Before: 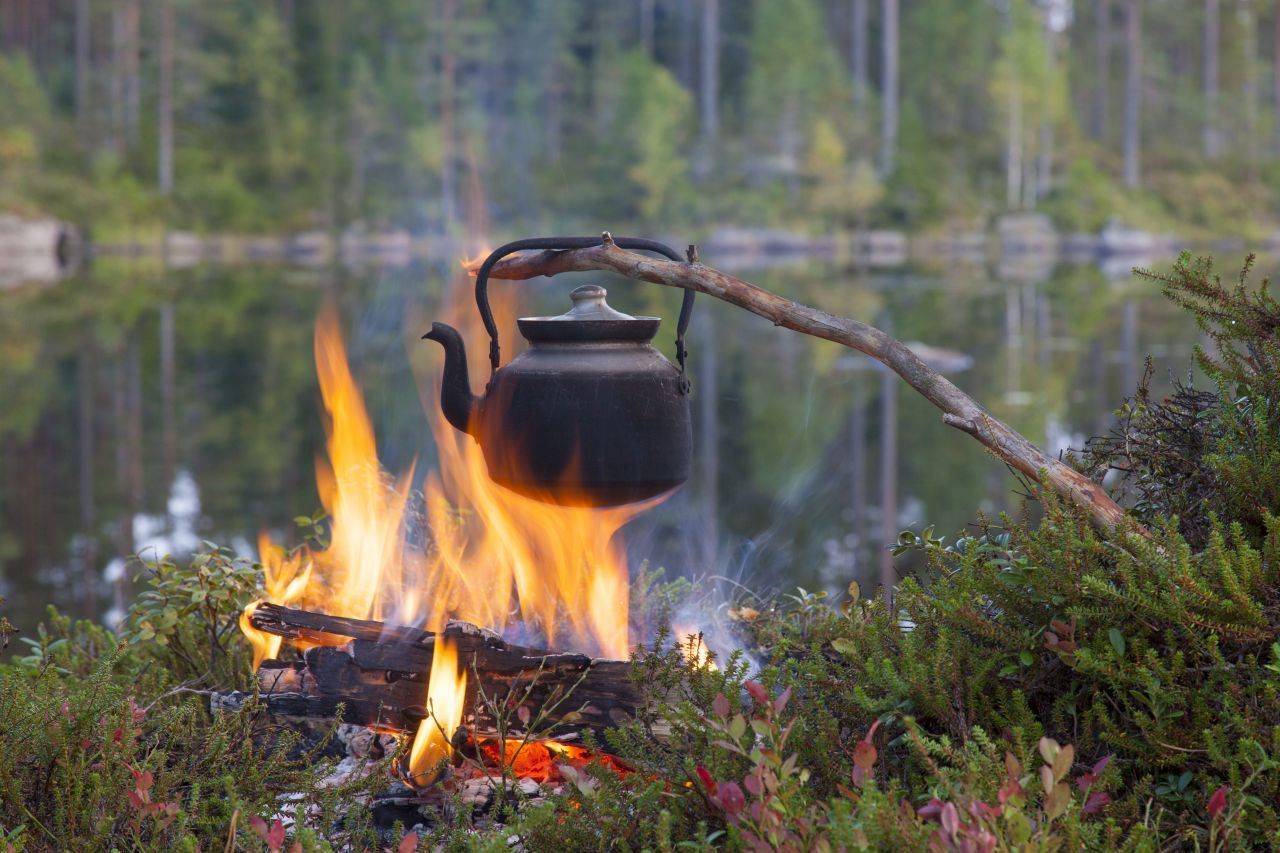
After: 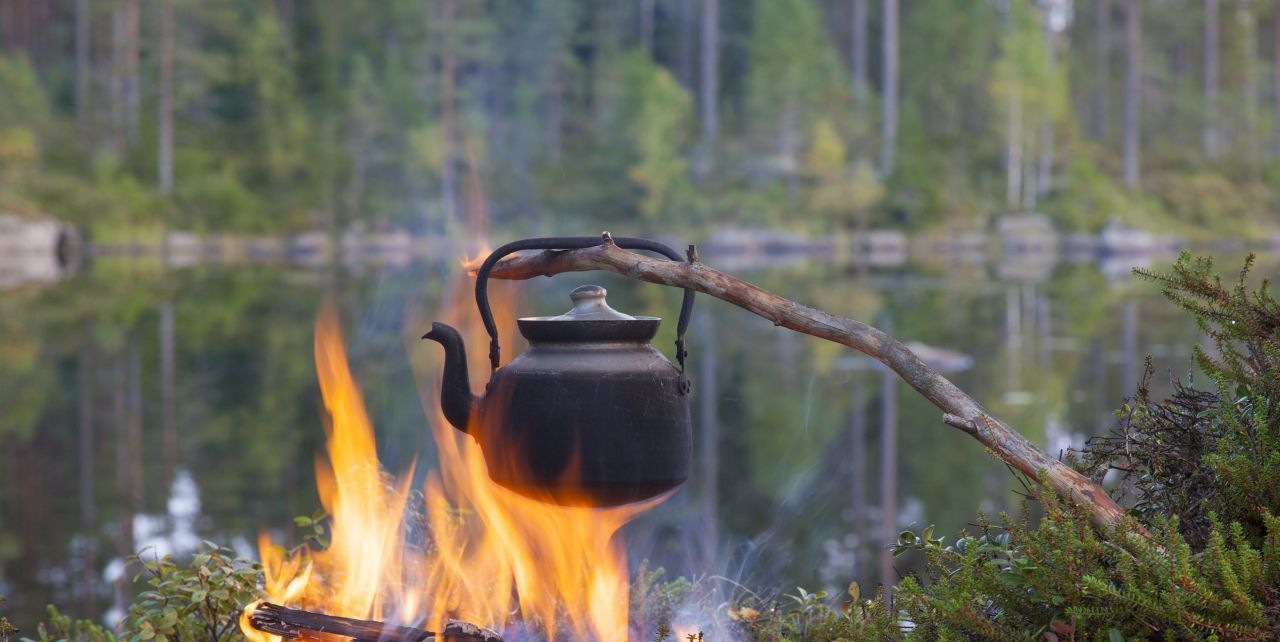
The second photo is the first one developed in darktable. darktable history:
crop: bottom 24.621%
